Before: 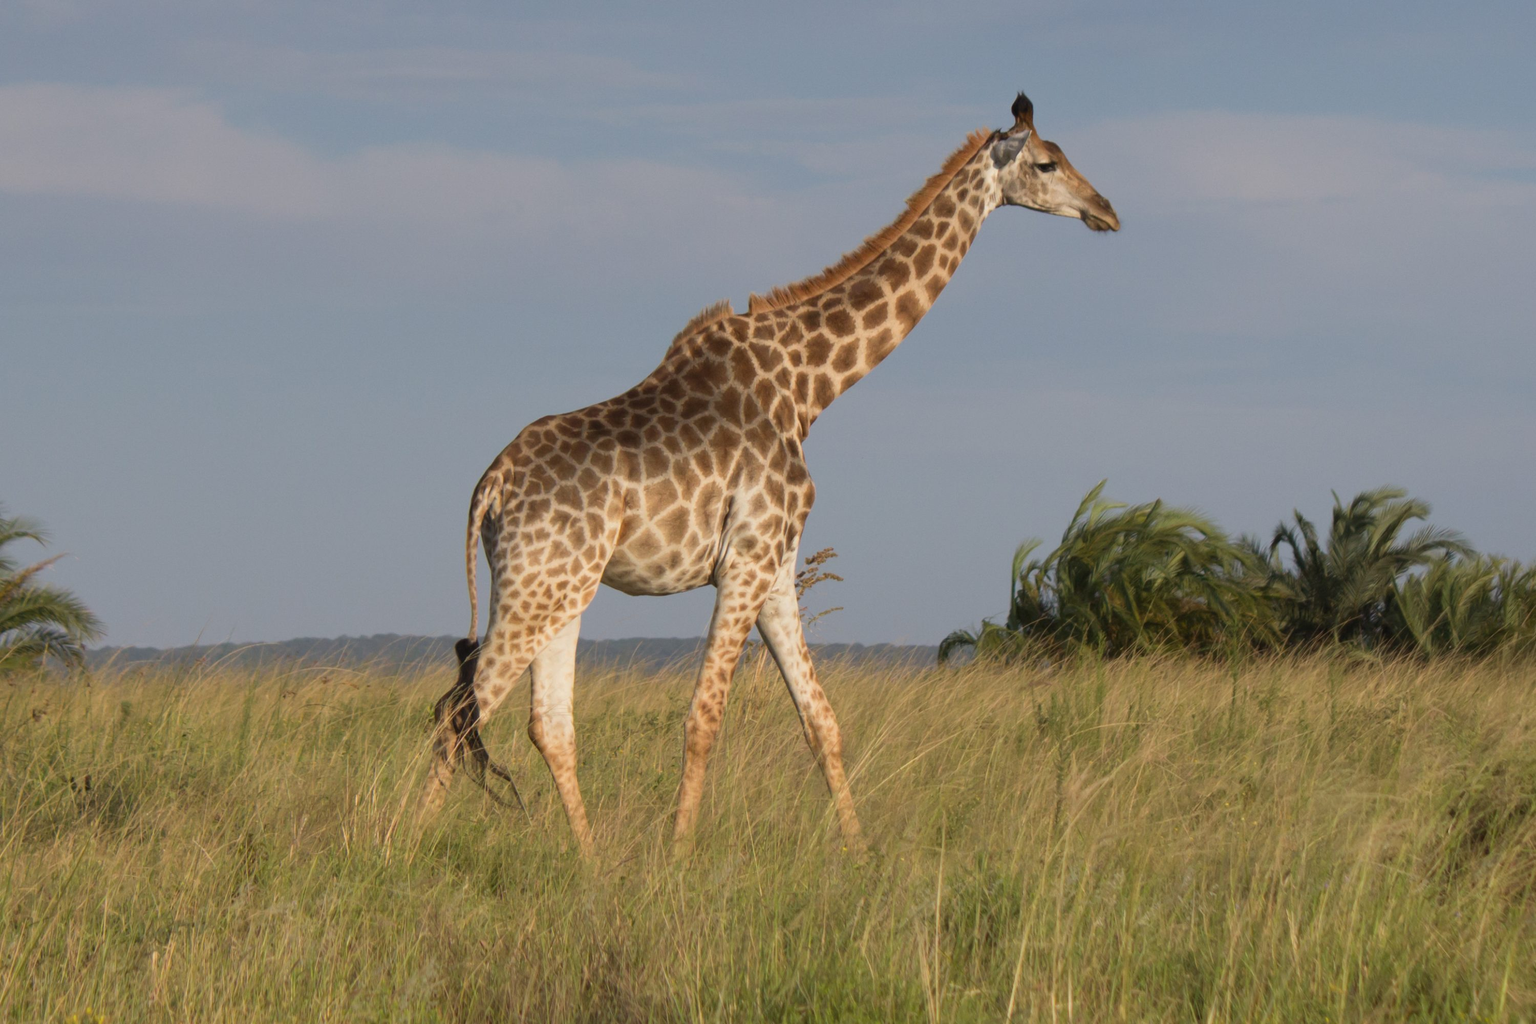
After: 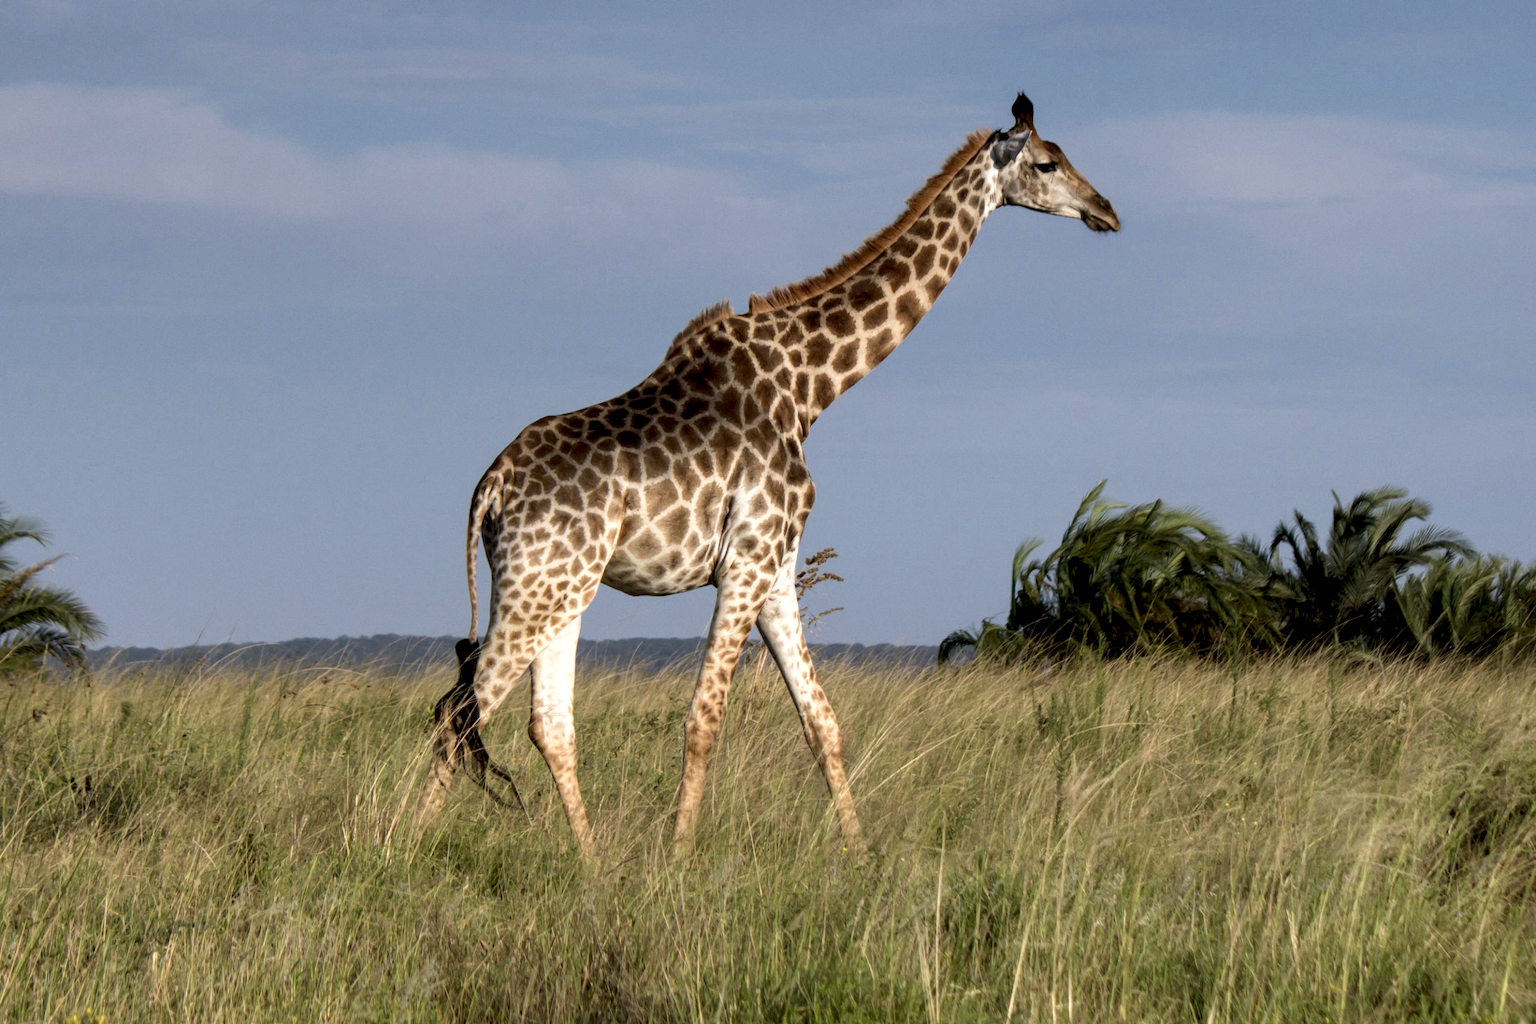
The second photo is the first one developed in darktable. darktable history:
white balance: red 0.954, blue 1.079
local contrast: highlights 80%, shadows 57%, detail 175%, midtone range 0.602
